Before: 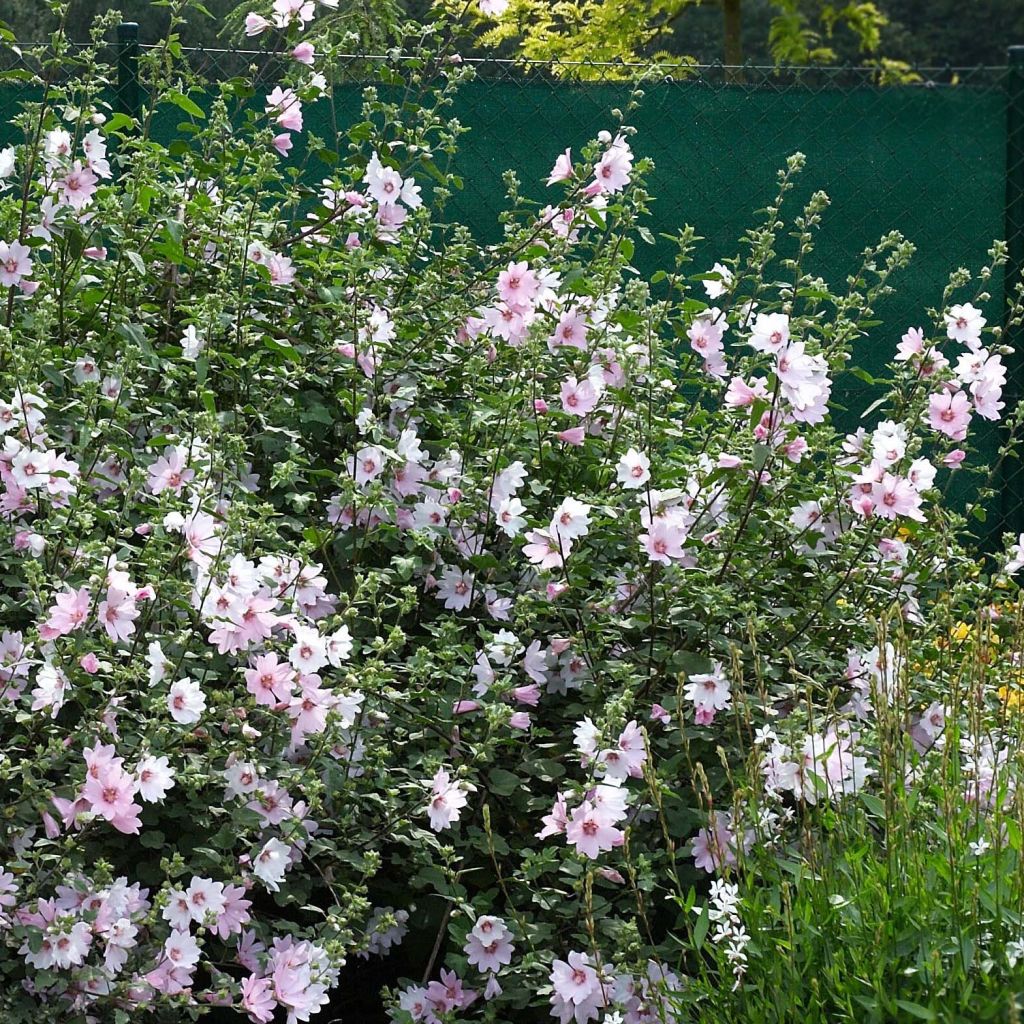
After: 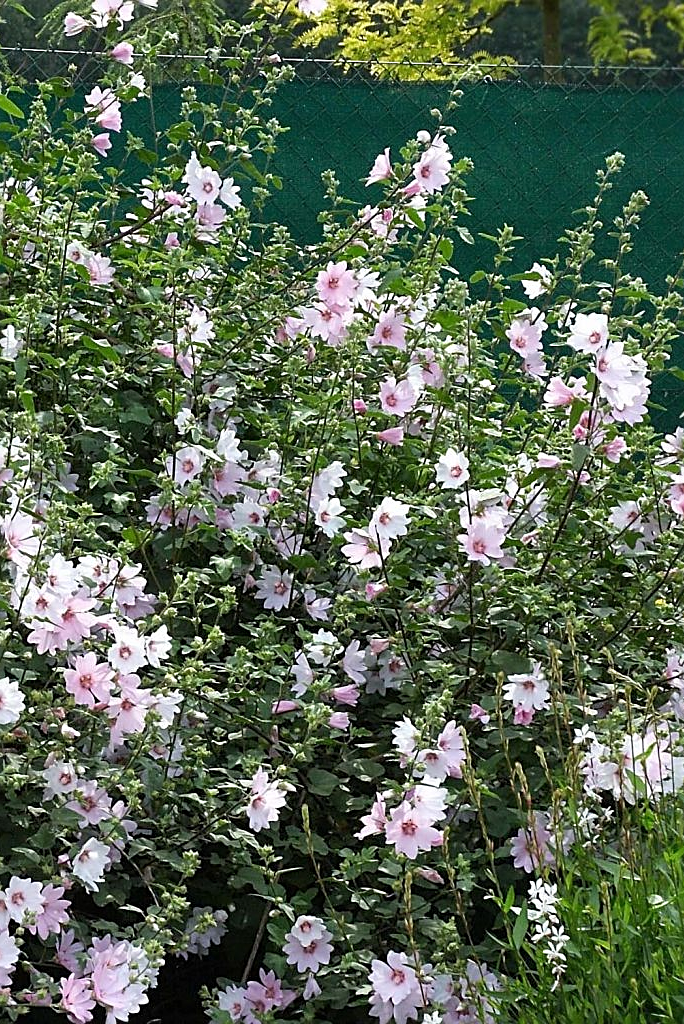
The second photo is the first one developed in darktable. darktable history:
crop and rotate: left 17.732%, right 15.423%
sharpen: on, module defaults
shadows and highlights: shadows 37.27, highlights -28.18, soften with gaussian
